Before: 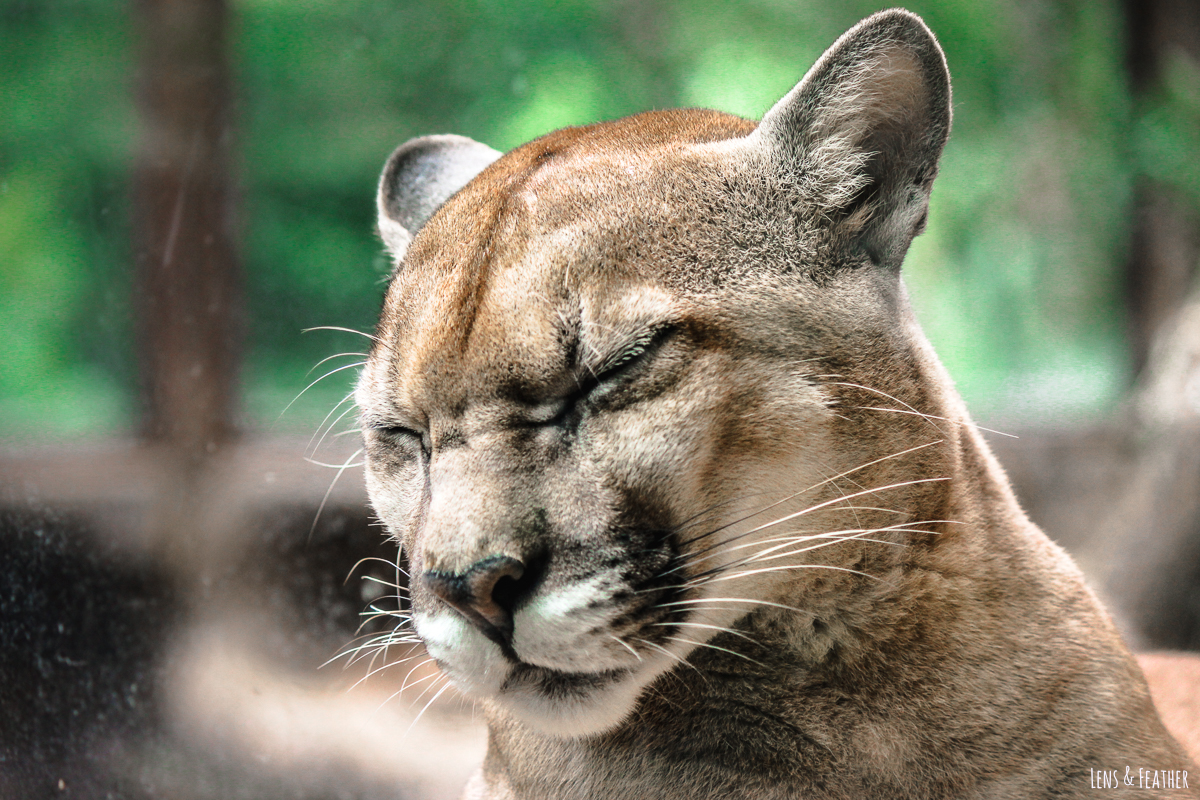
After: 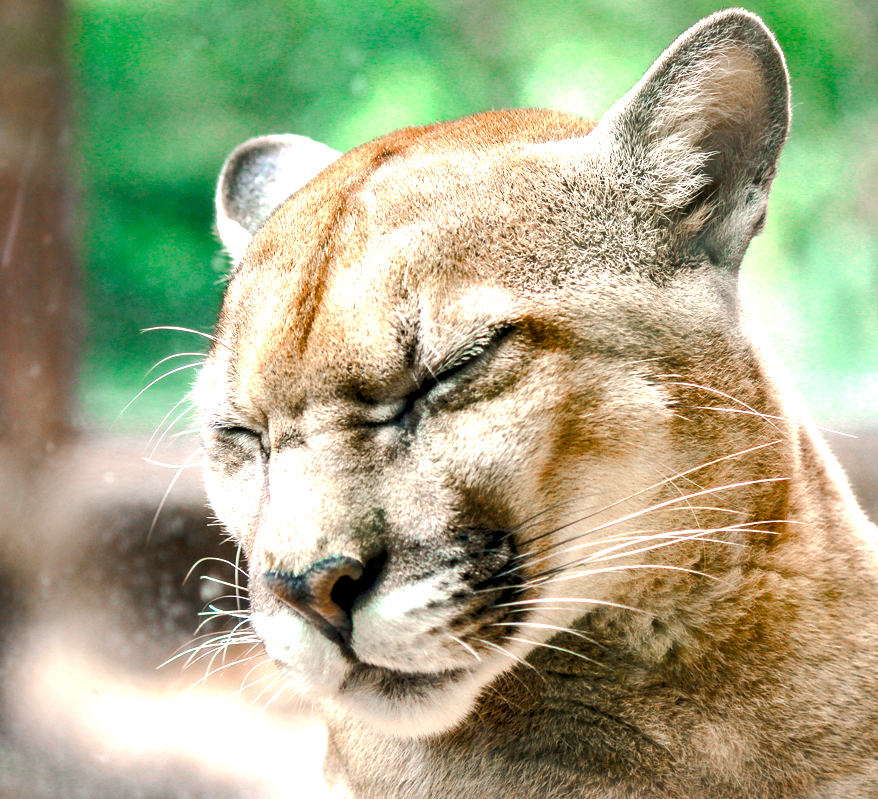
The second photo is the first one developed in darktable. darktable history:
color balance rgb: global offset › luminance -0.5%, perceptual saturation grading › highlights -17.77%, perceptual saturation grading › mid-tones 33.1%, perceptual saturation grading › shadows 50.52%, perceptual brilliance grading › highlights 10.8%, perceptual brilliance grading › shadows -10.8%, global vibrance 24.22%, contrast -25%
crop: left 13.443%, right 13.31%
exposure: black level correction 0.001, exposure 1.116 EV, compensate highlight preservation false
